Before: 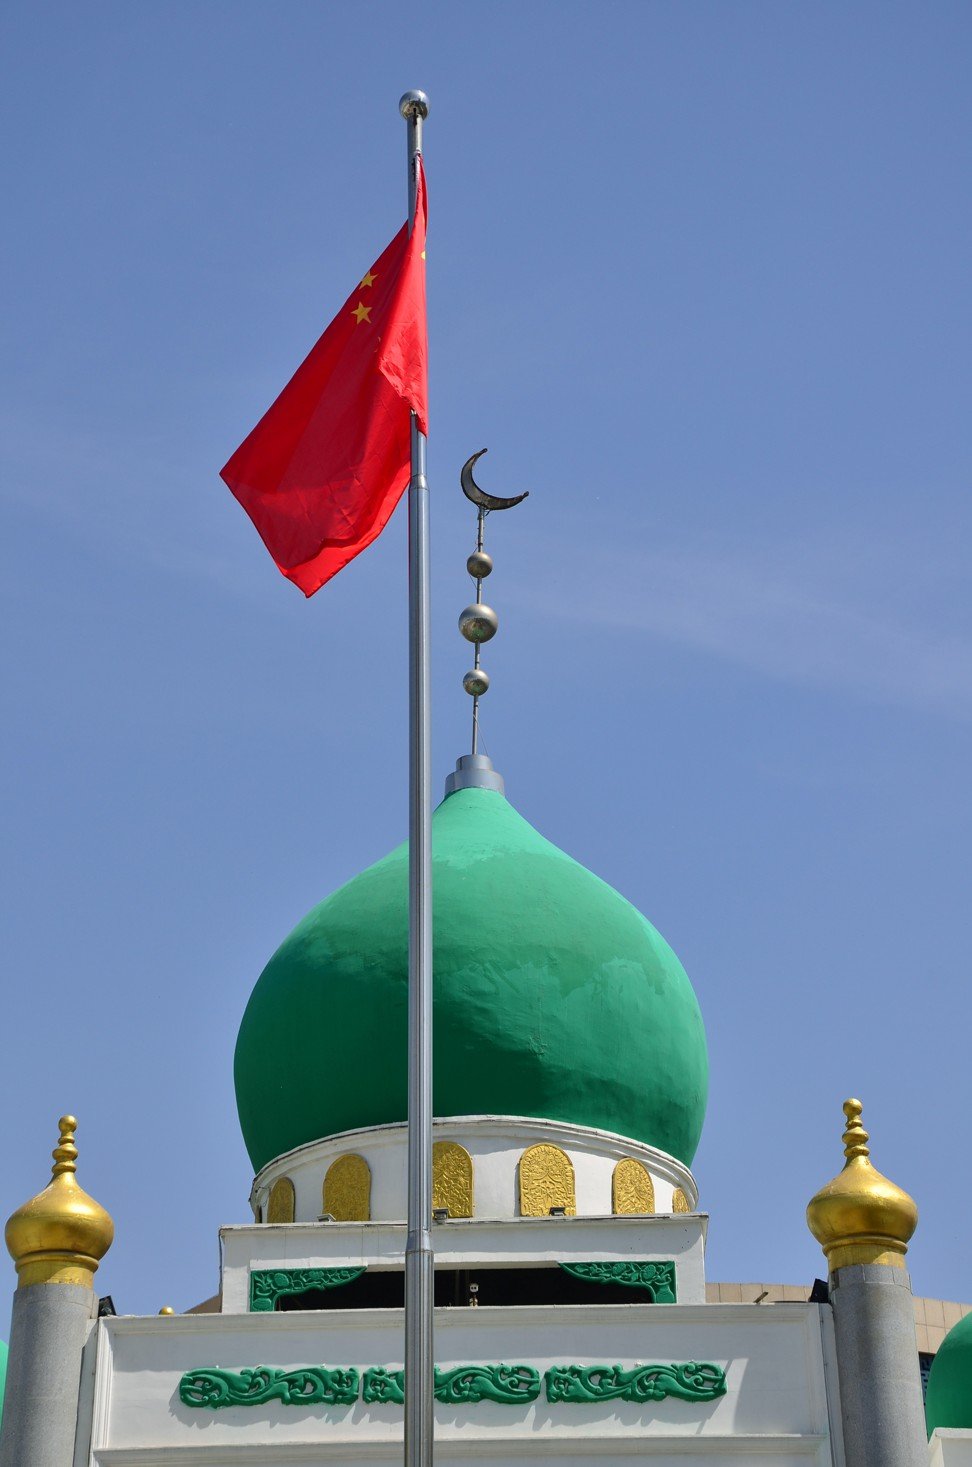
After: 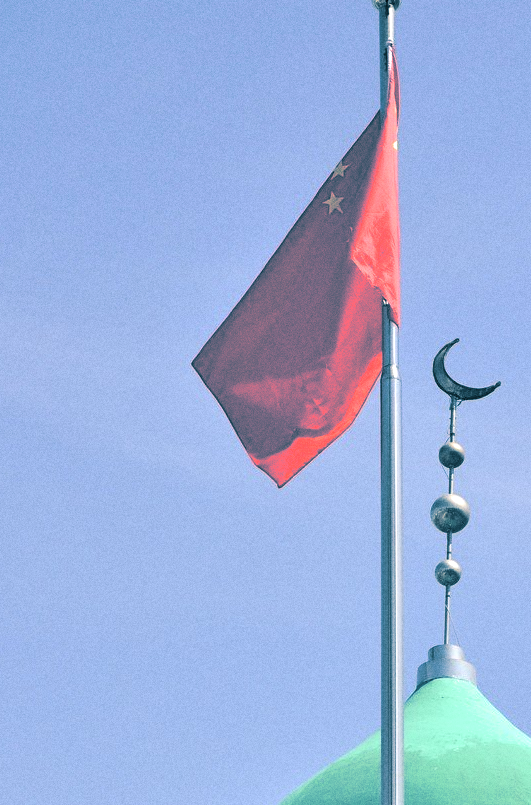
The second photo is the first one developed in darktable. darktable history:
color balance rgb: shadows lift › chroma 1%, shadows lift › hue 113°, highlights gain › chroma 0.2%, highlights gain › hue 333°, perceptual saturation grading › global saturation 20%, perceptual saturation grading › highlights -50%, perceptual saturation grading › shadows 25%, contrast -10%
grain: coarseness 0.09 ISO
exposure: black level correction 0, exposure 1 EV, compensate exposure bias true, compensate highlight preservation false
crop and rotate: left 3.047%, top 7.509%, right 42.236%, bottom 37.598%
split-toning: shadows › hue 212.4°, balance -70
